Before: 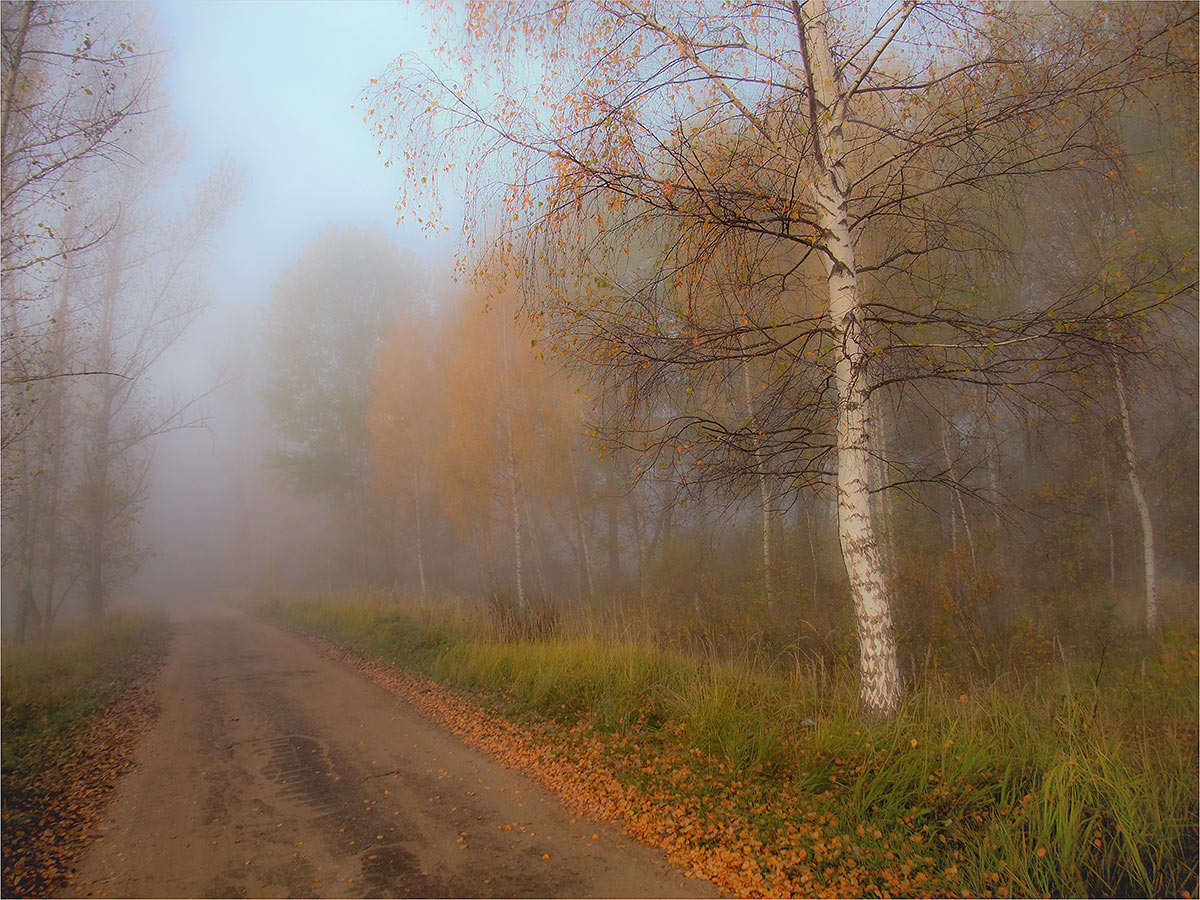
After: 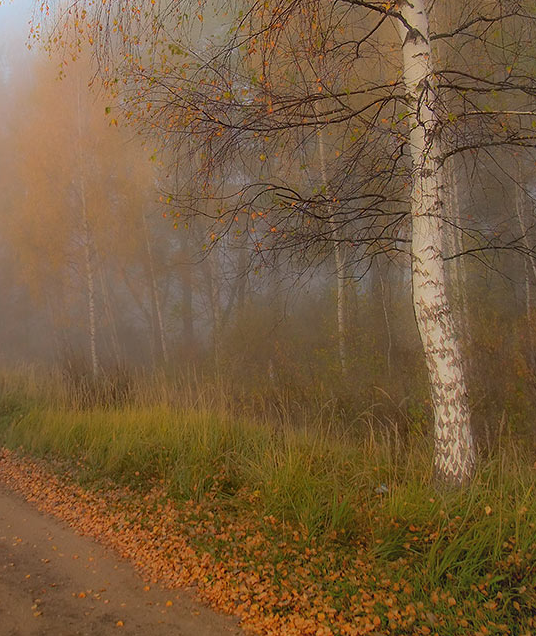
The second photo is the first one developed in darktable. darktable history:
crop: left 35.5%, top 25.952%, right 19.763%, bottom 3.36%
